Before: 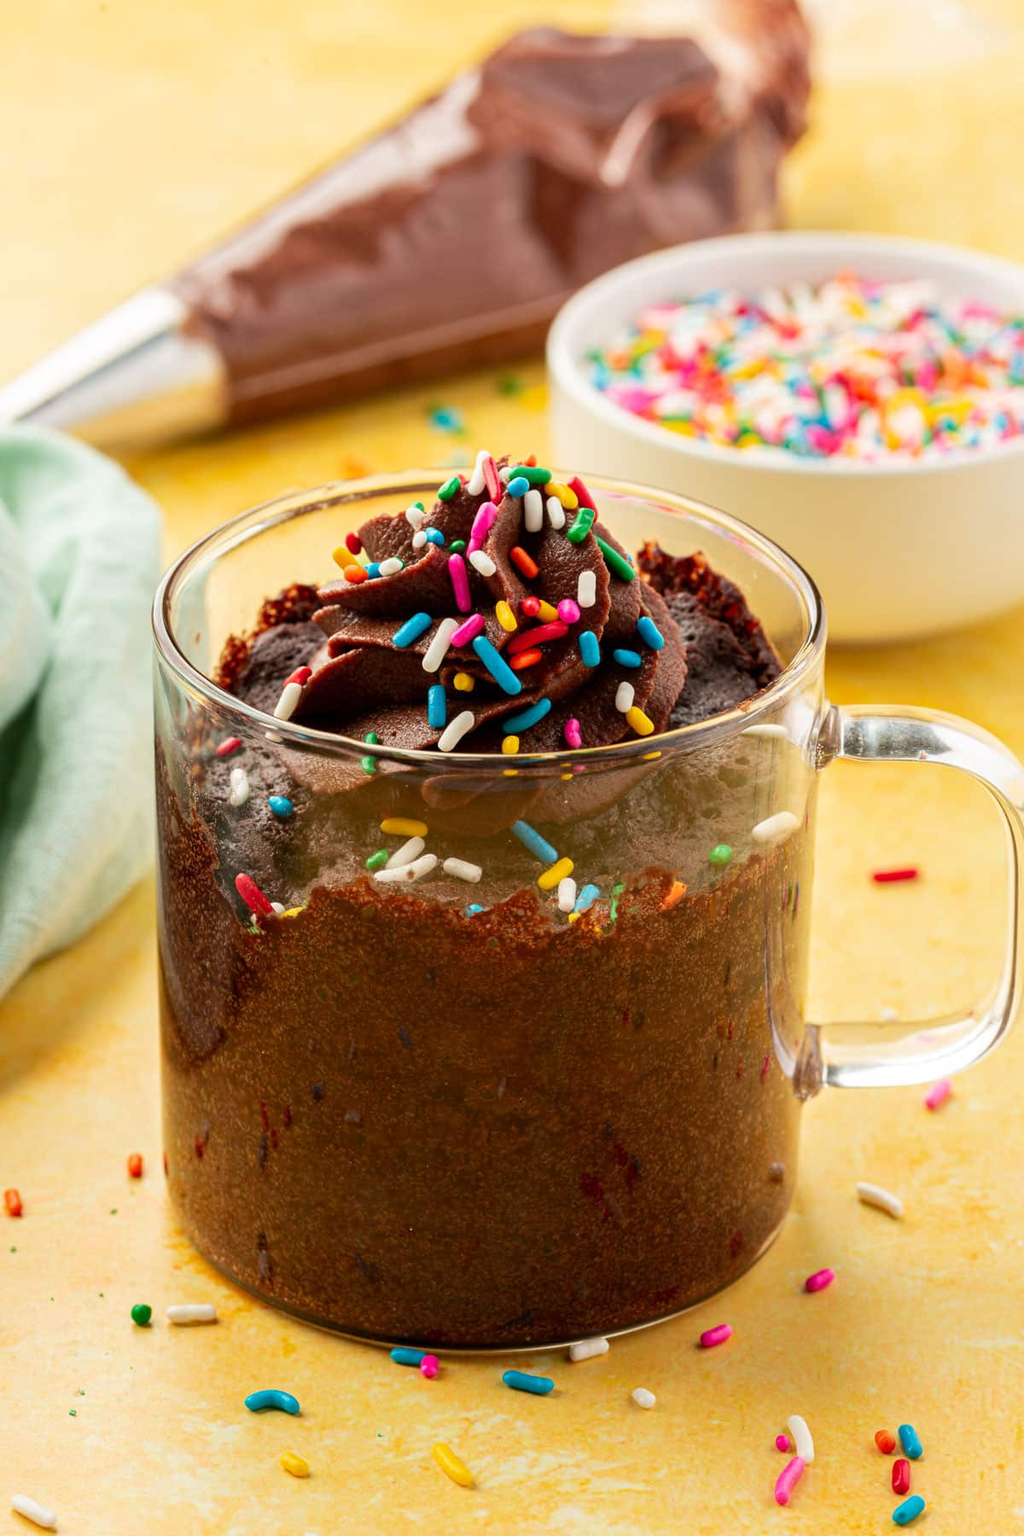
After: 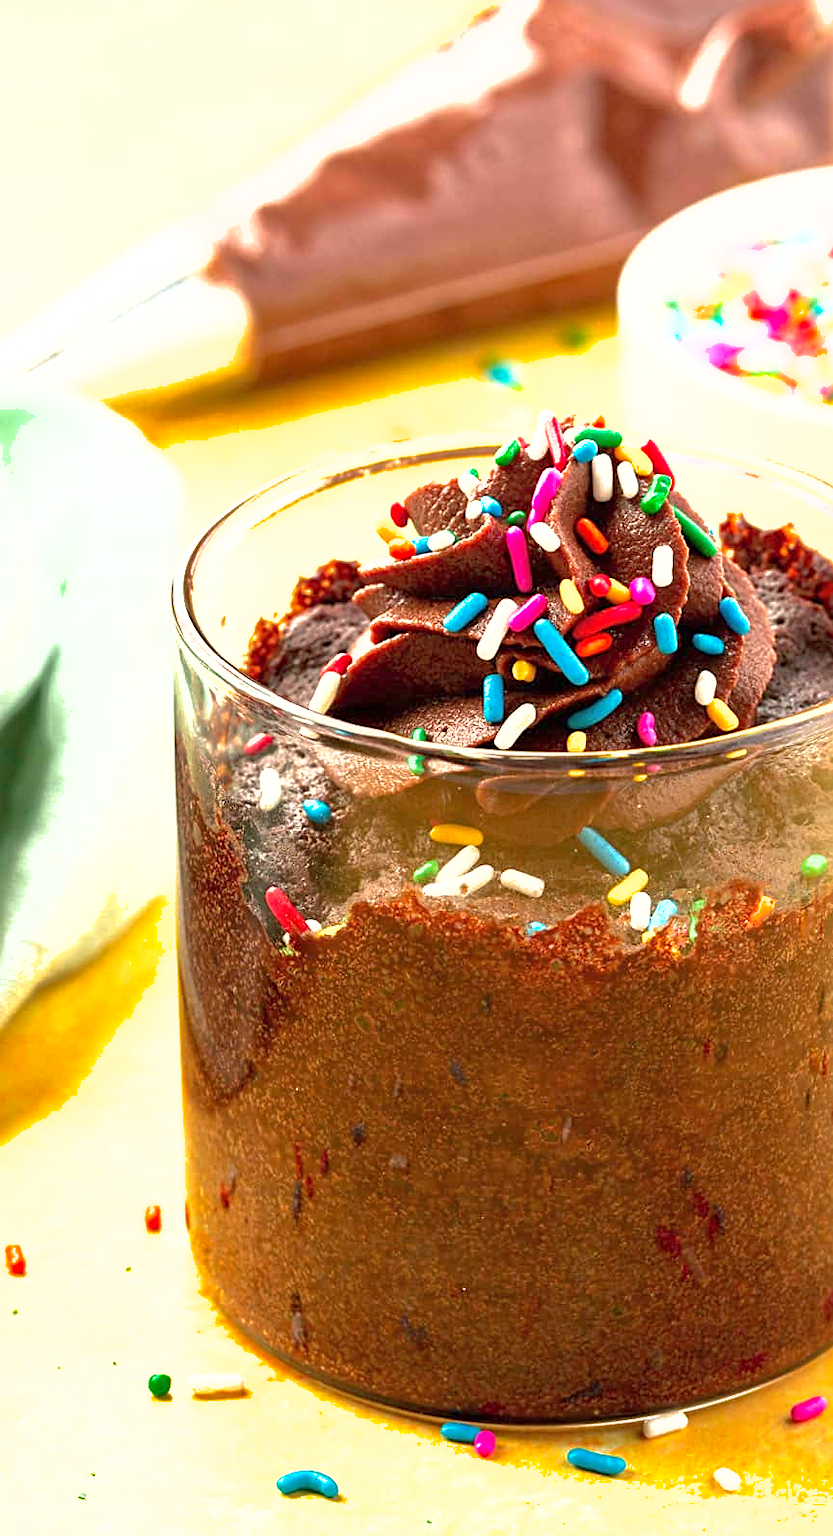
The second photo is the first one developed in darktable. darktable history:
exposure: exposure 1.139 EV, compensate exposure bias true, compensate highlight preservation false
sharpen: on, module defaults
crop: top 5.755%, right 27.912%, bottom 5.665%
shadows and highlights: on, module defaults
